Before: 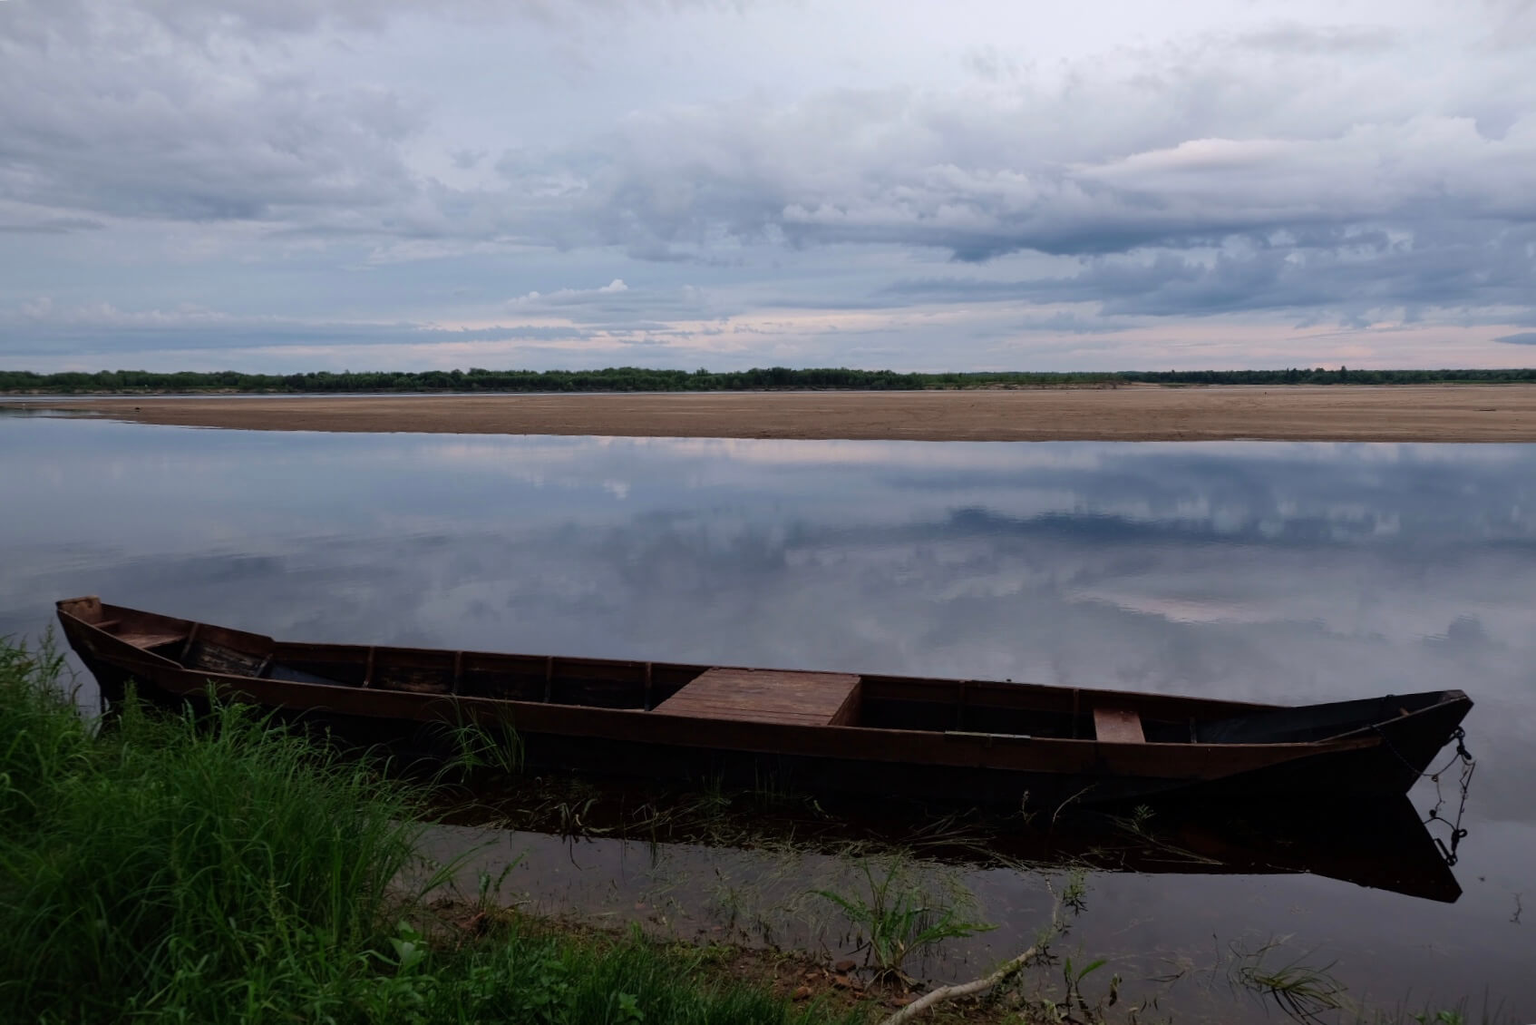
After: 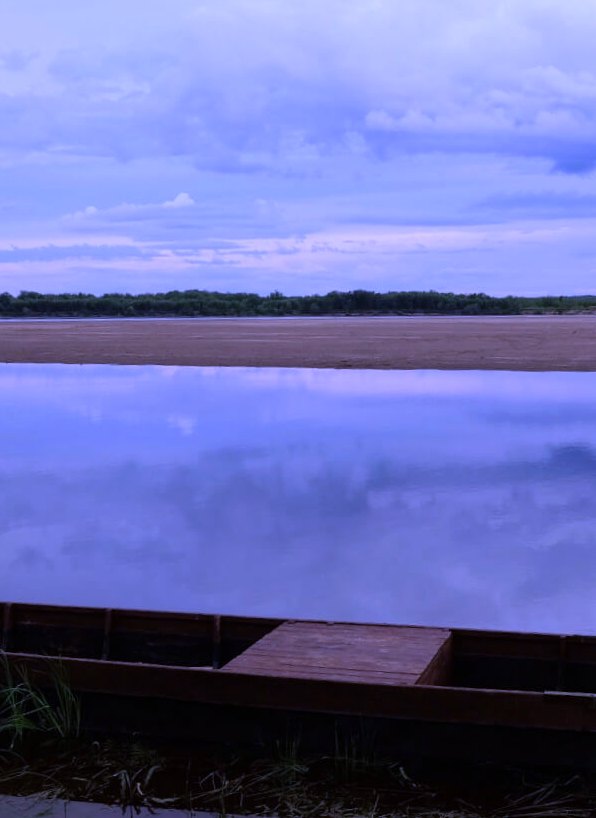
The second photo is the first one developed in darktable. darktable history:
crop and rotate: left 29.476%, top 10.214%, right 35.32%, bottom 17.333%
white balance: red 0.98, blue 1.61
